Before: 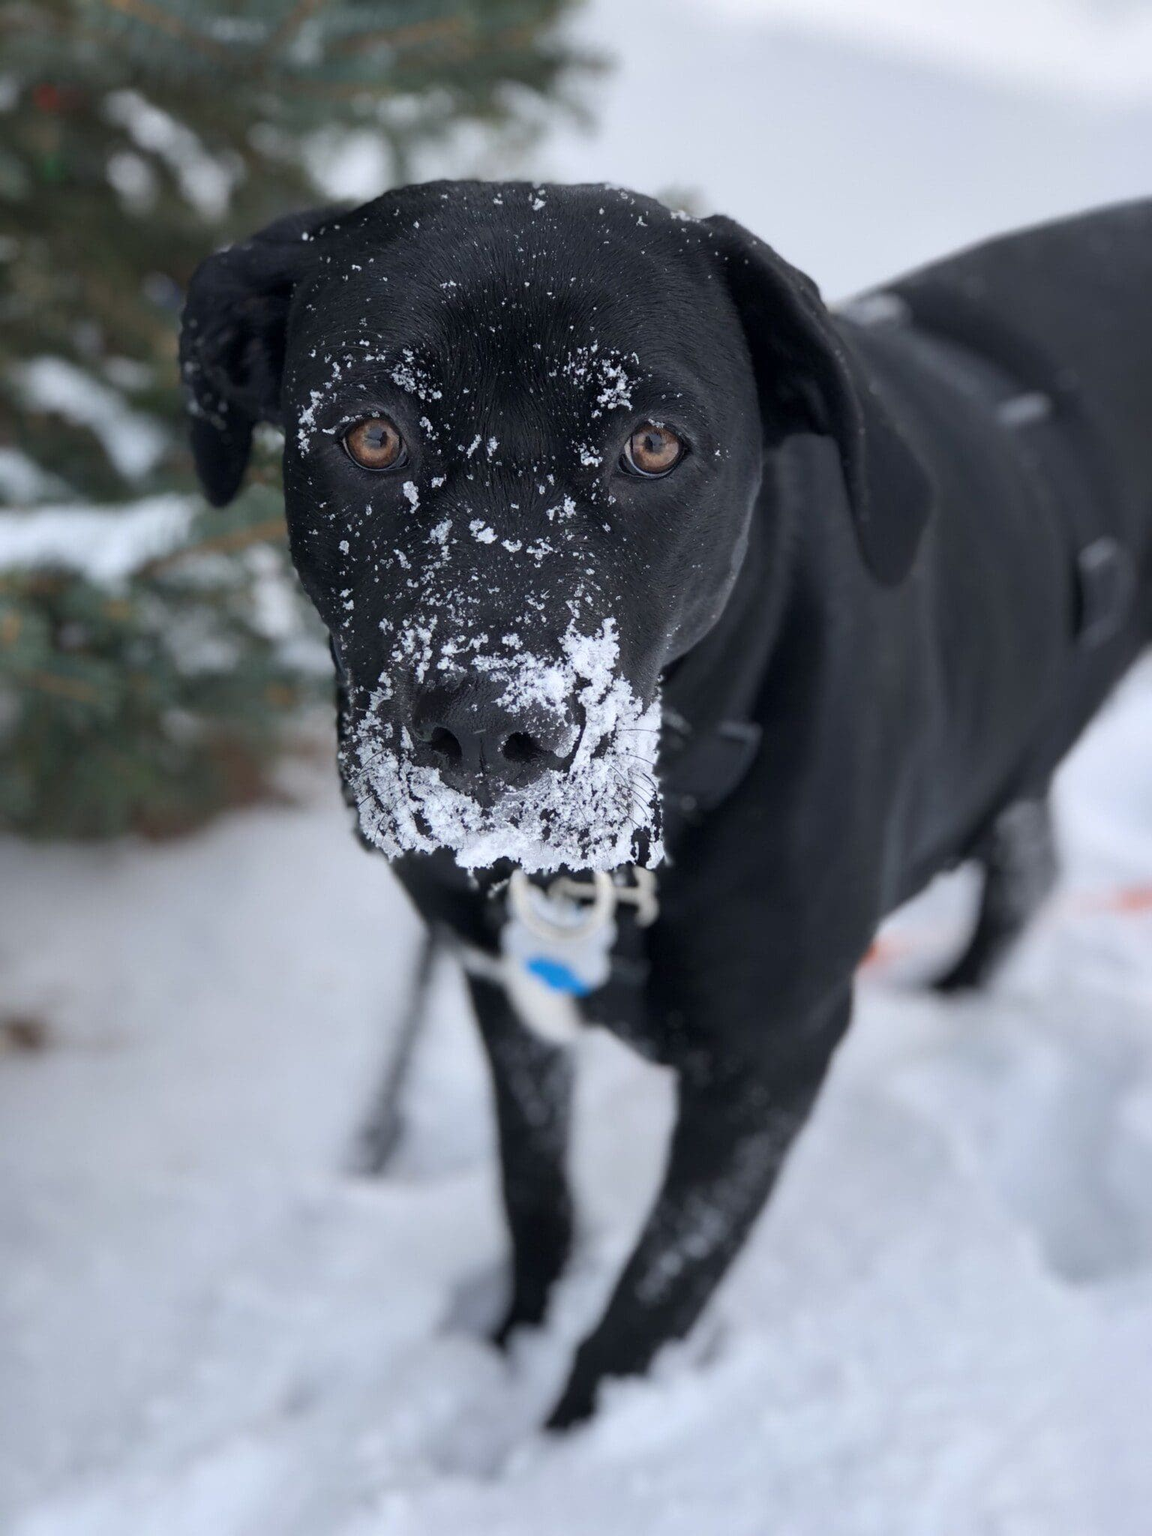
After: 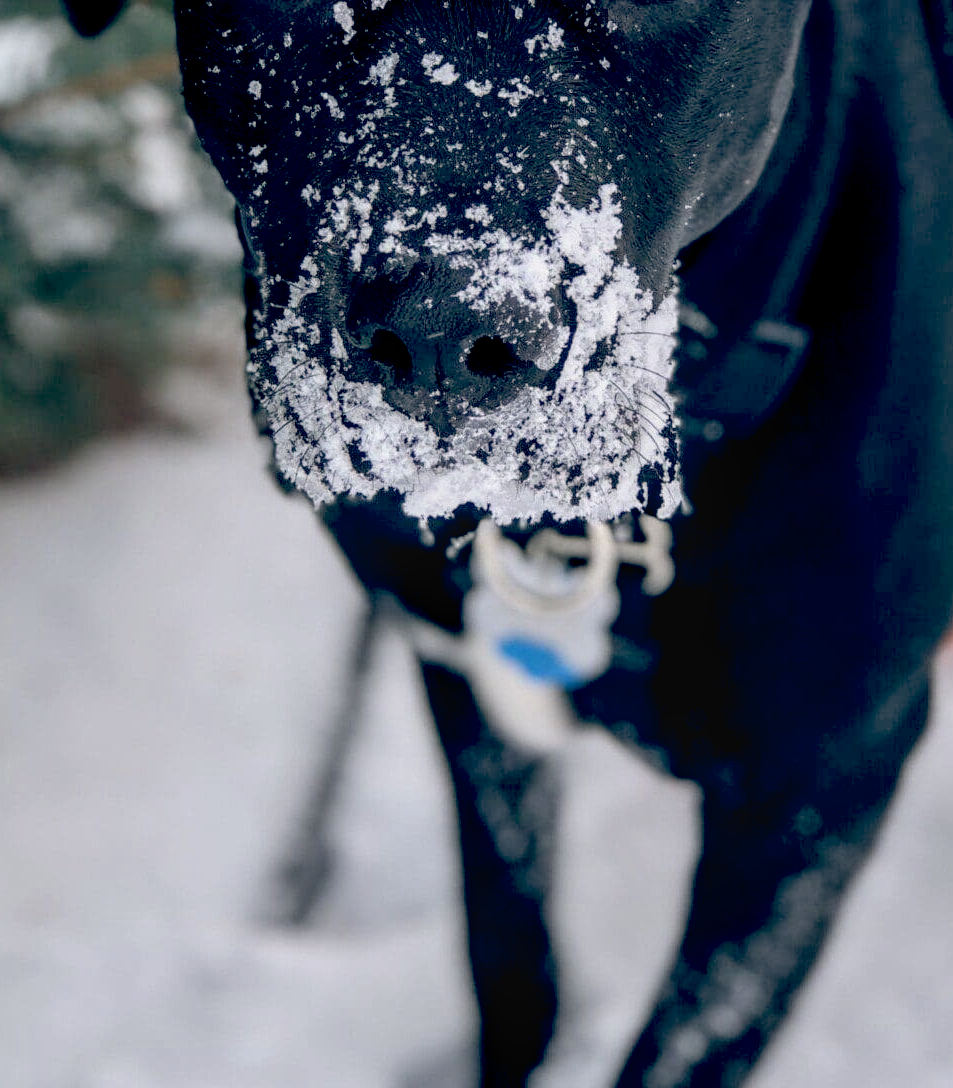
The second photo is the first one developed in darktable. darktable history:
local contrast: on, module defaults
crop: left 13.312%, top 31.28%, right 24.627%, bottom 15.582%
color balance: lift [0.975, 0.993, 1, 1.015], gamma [1.1, 1, 1, 0.945], gain [1, 1.04, 1, 0.95]
contrast brightness saturation: contrast 0.01, saturation -0.05
exposure: exposure -0.01 EV, compensate highlight preservation false
